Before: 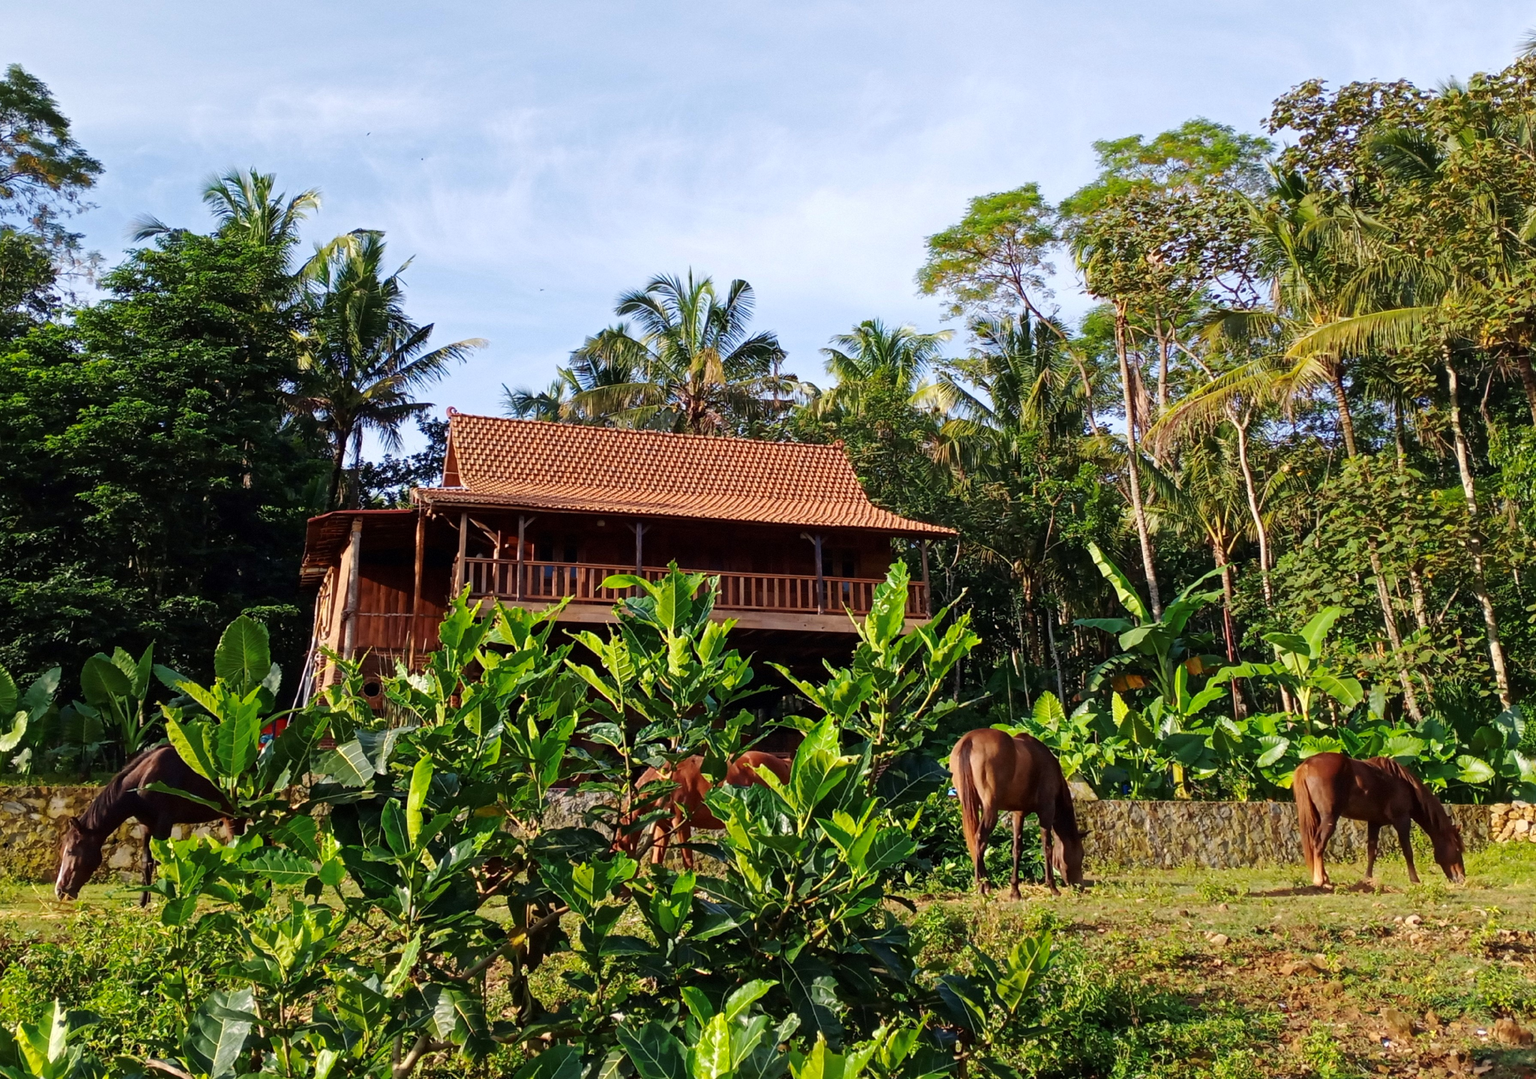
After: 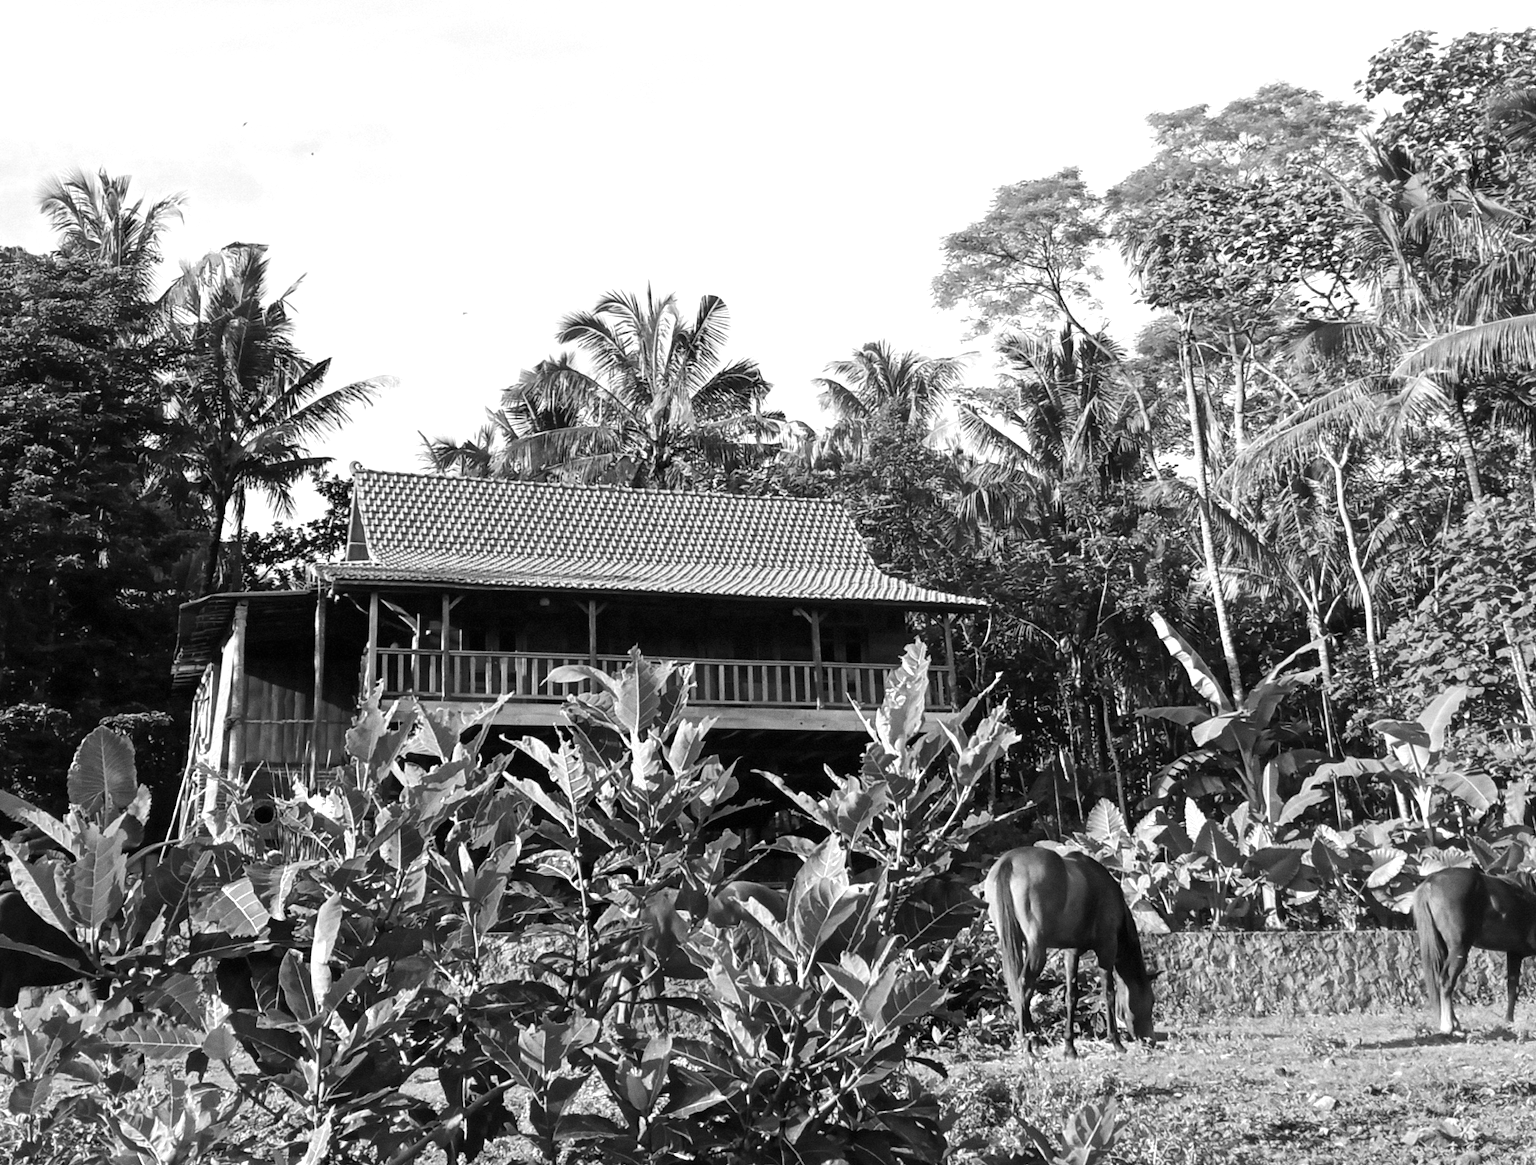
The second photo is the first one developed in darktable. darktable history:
rotate and perspective: rotation -1.24°, automatic cropping off
crop: left 11.225%, top 5.381%, right 9.565%, bottom 10.314%
monochrome: on, module defaults
white balance: emerald 1
exposure: black level correction 0, exposure 0.7 EV, compensate exposure bias true, compensate highlight preservation false
grain: coarseness 0.09 ISO
color balance rgb: perceptual saturation grading › global saturation 20%, global vibrance 20%
